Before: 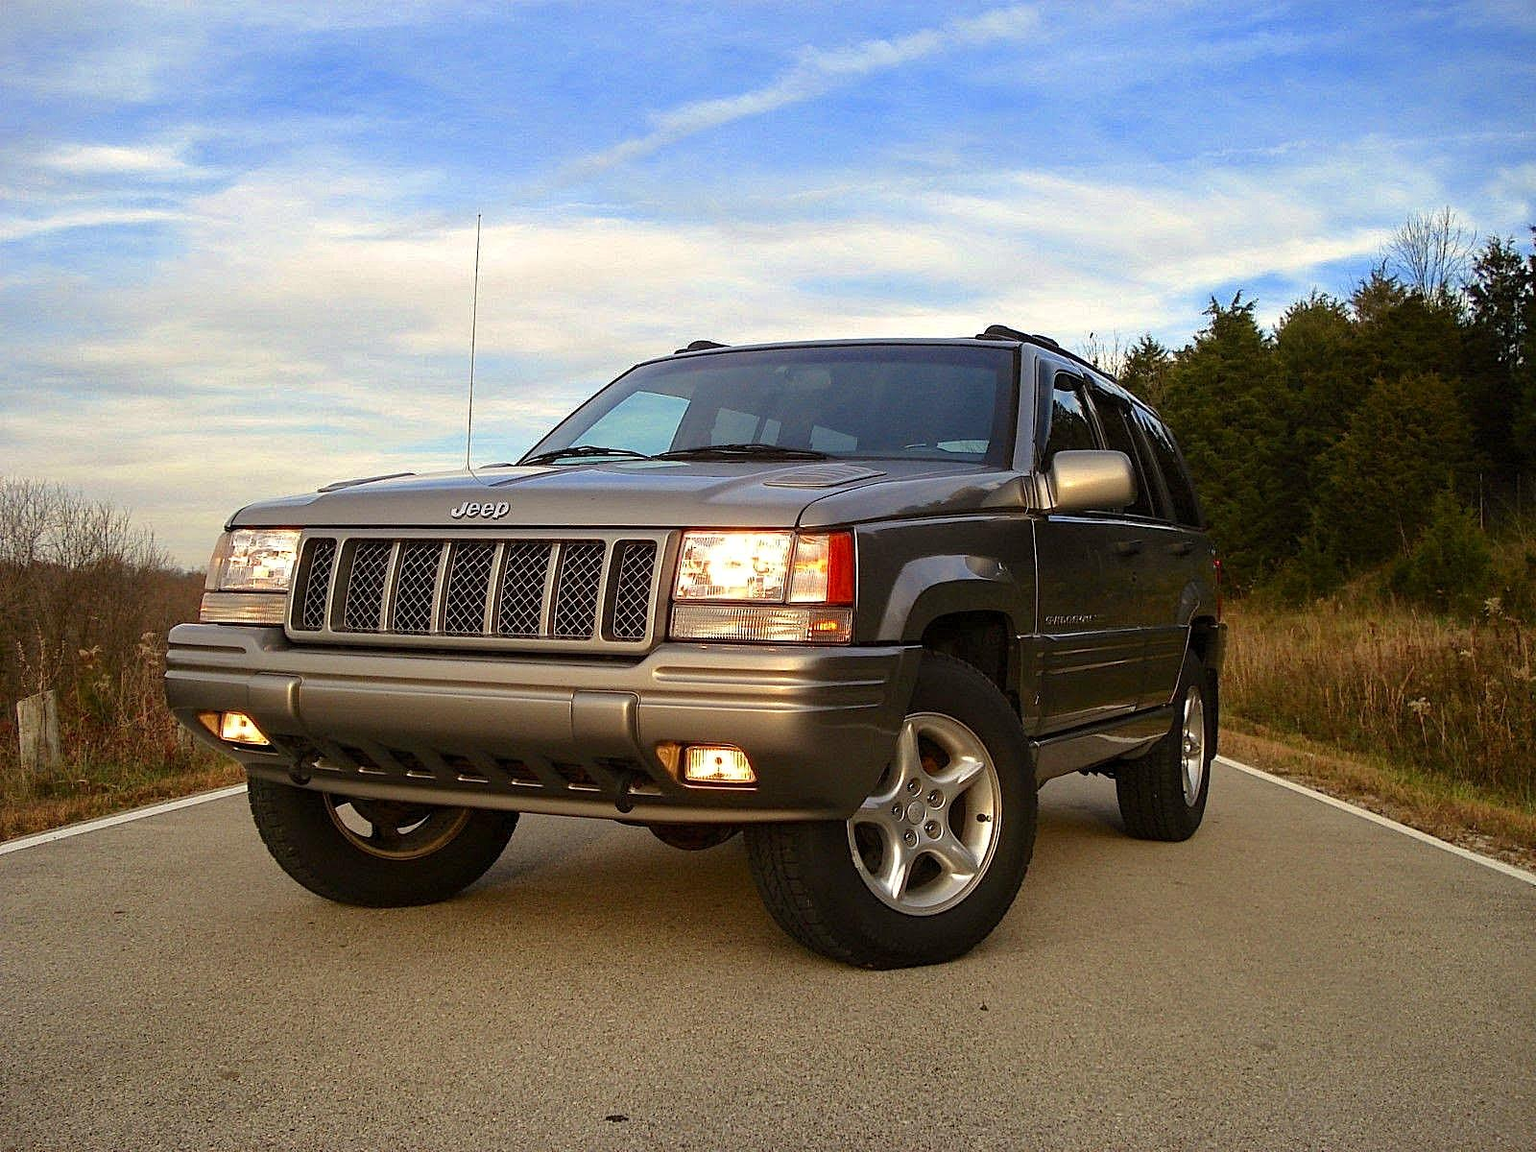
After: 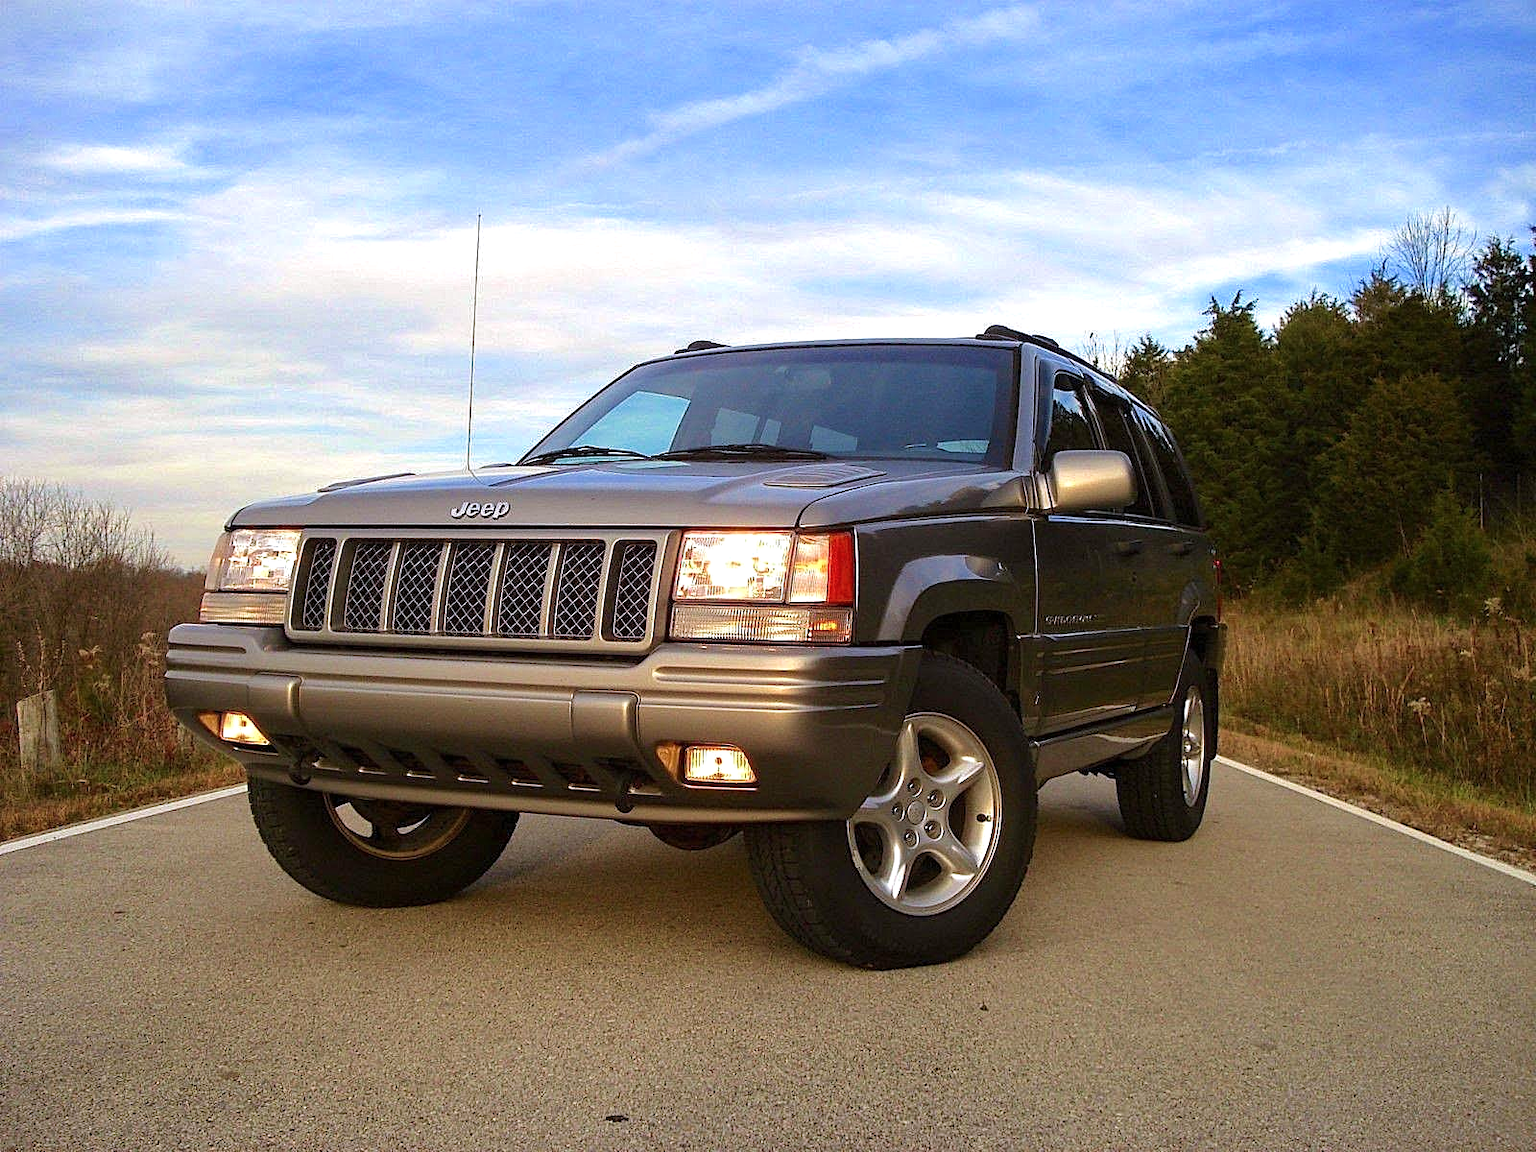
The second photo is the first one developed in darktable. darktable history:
velvia: on, module defaults
exposure: exposure 0.201 EV, compensate highlight preservation false
color calibration: illuminant as shot in camera, x 0.358, y 0.373, temperature 4628.91 K
